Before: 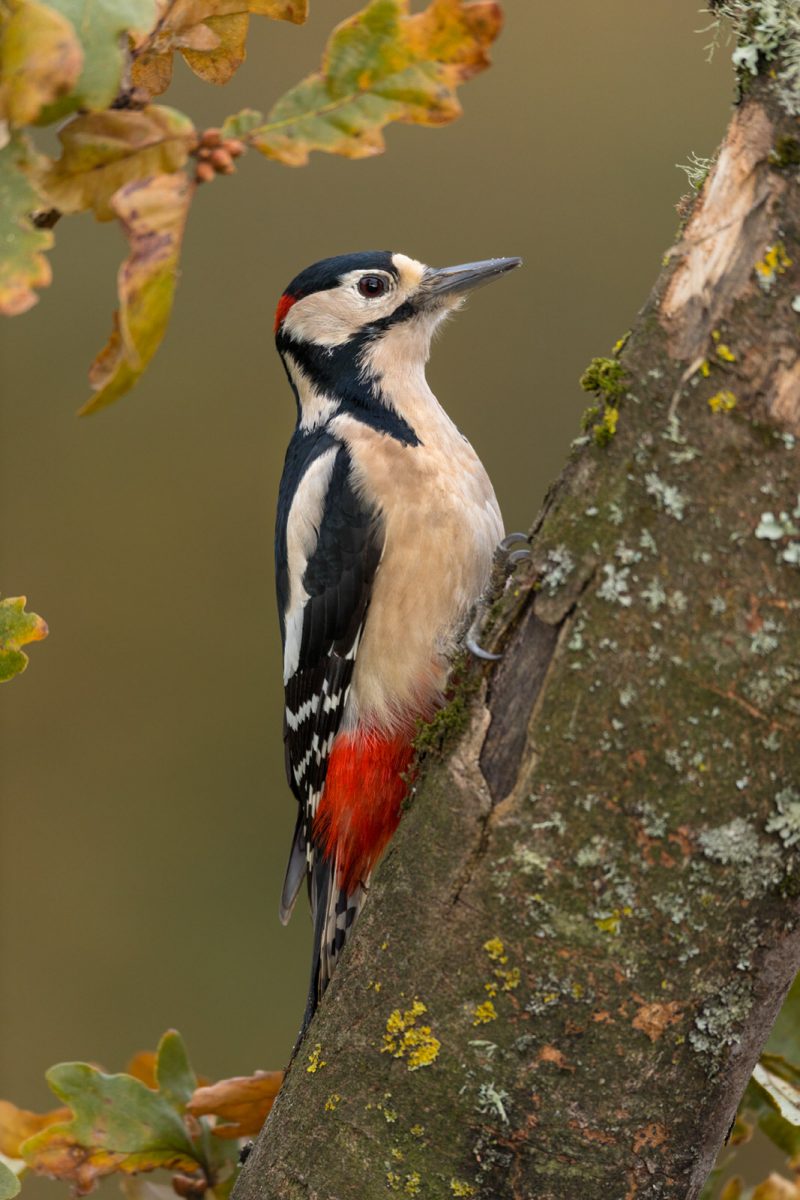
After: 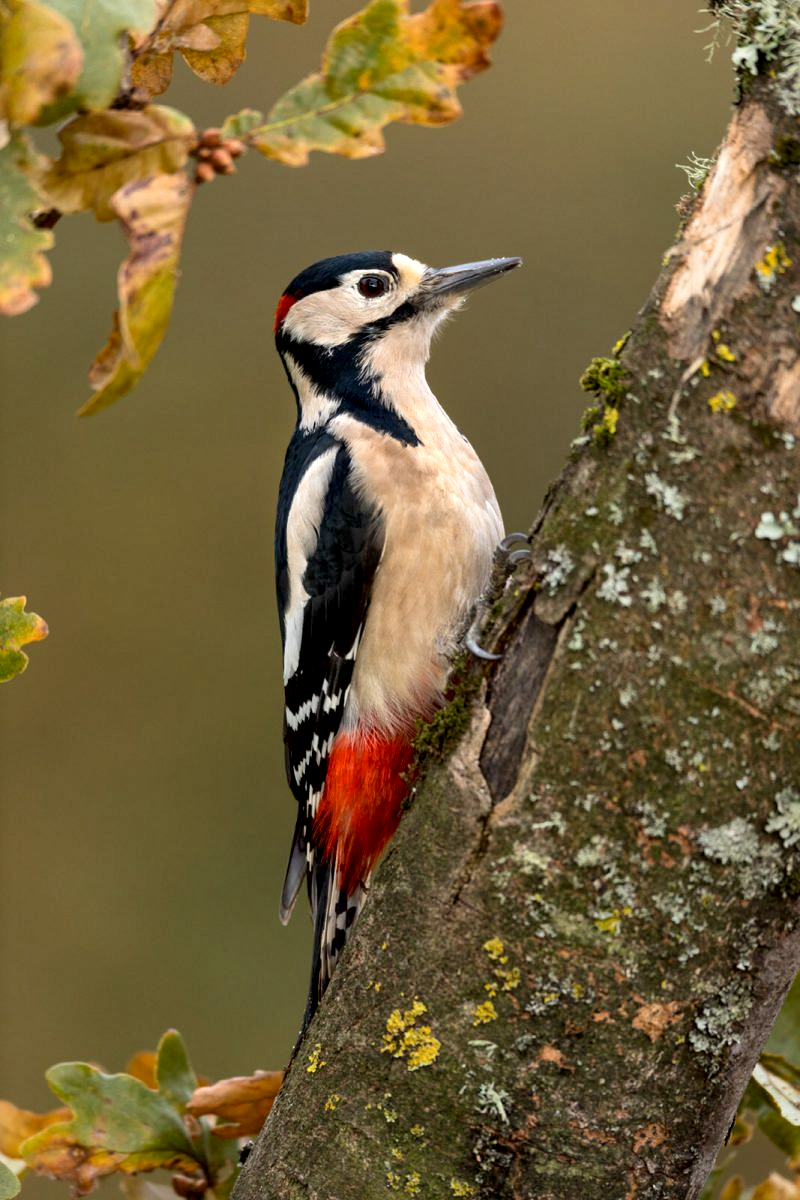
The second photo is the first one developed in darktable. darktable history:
base curve: preserve colors none
local contrast: mode bilateral grid, contrast 25, coarseness 59, detail 151%, midtone range 0.2
exposure: black level correction 0.007, exposure 0.159 EV, compensate highlight preservation false
